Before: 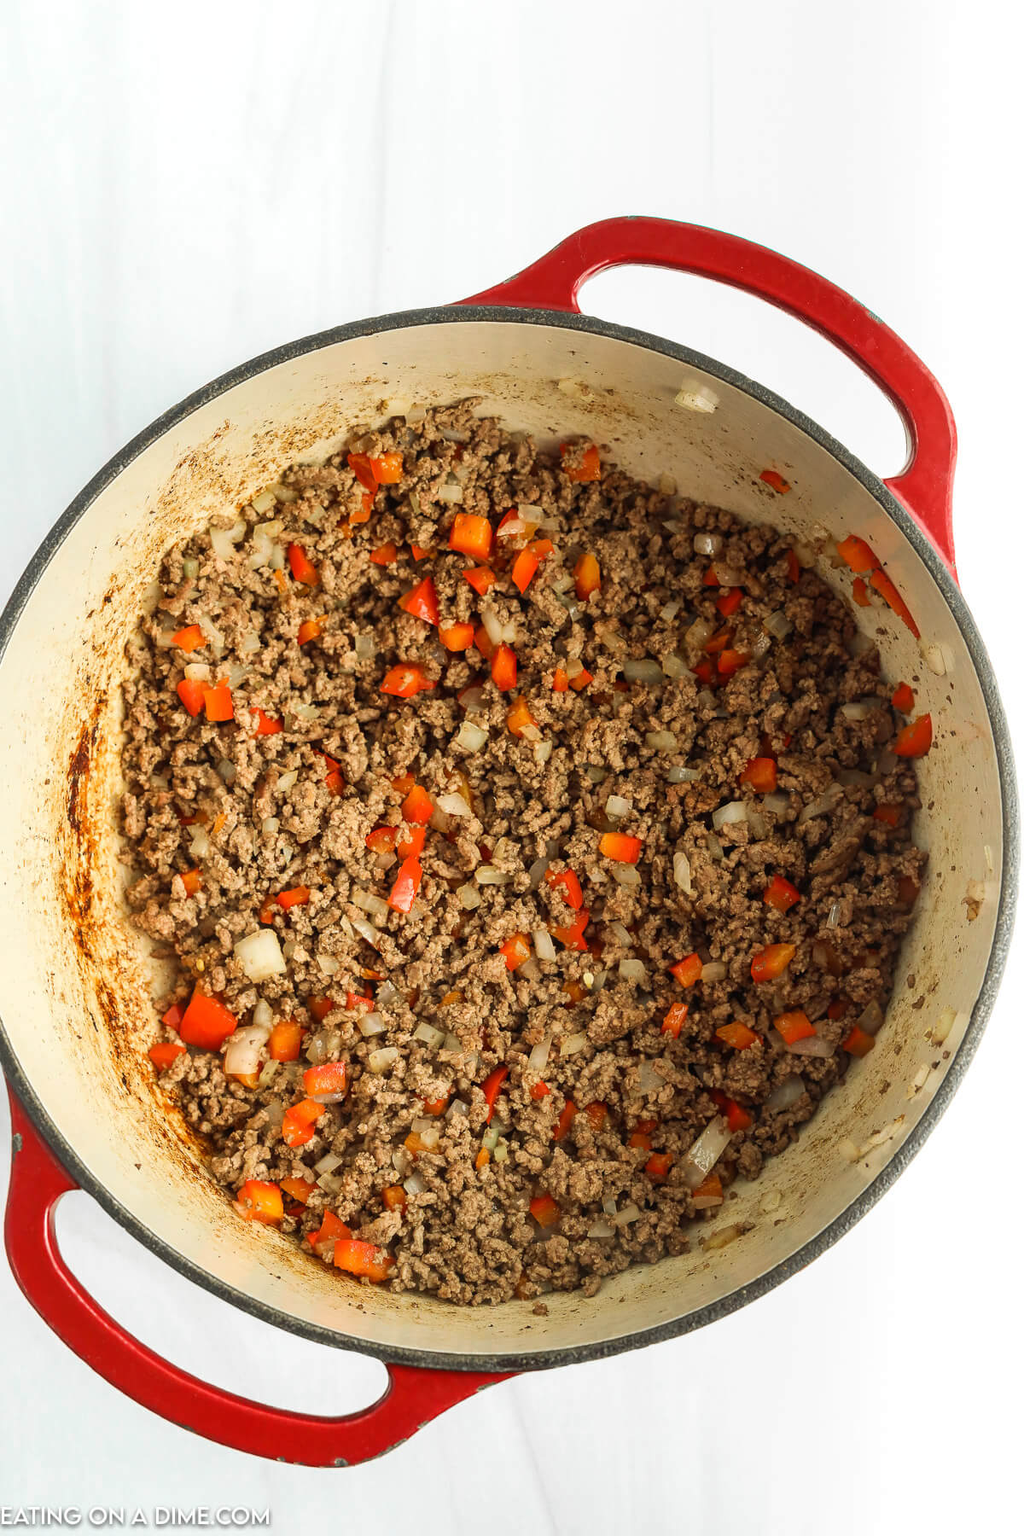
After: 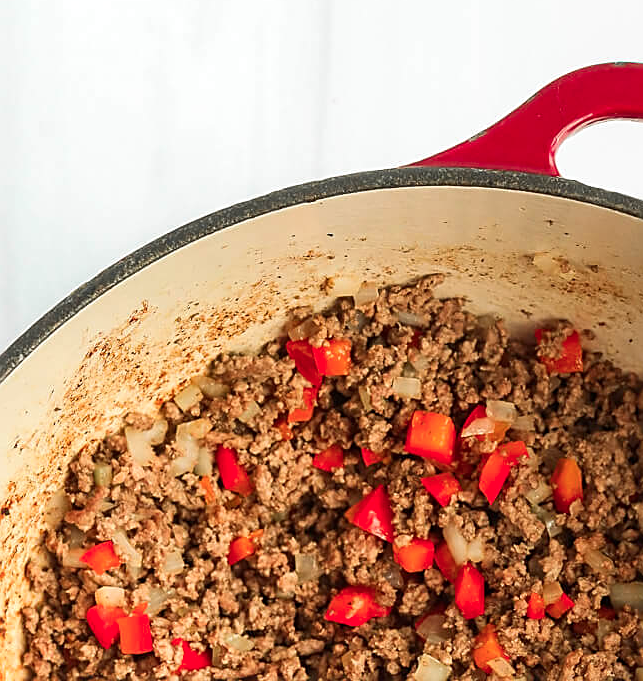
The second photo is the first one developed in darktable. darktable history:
color zones: curves: ch1 [(0.309, 0.524) (0.41, 0.329) (0.508, 0.509)]; ch2 [(0.25, 0.457) (0.75, 0.5)]
crop: left 10.121%, top 10.631%, right 36.218%, bottom 51.526%
sharpen: radius 1.967
